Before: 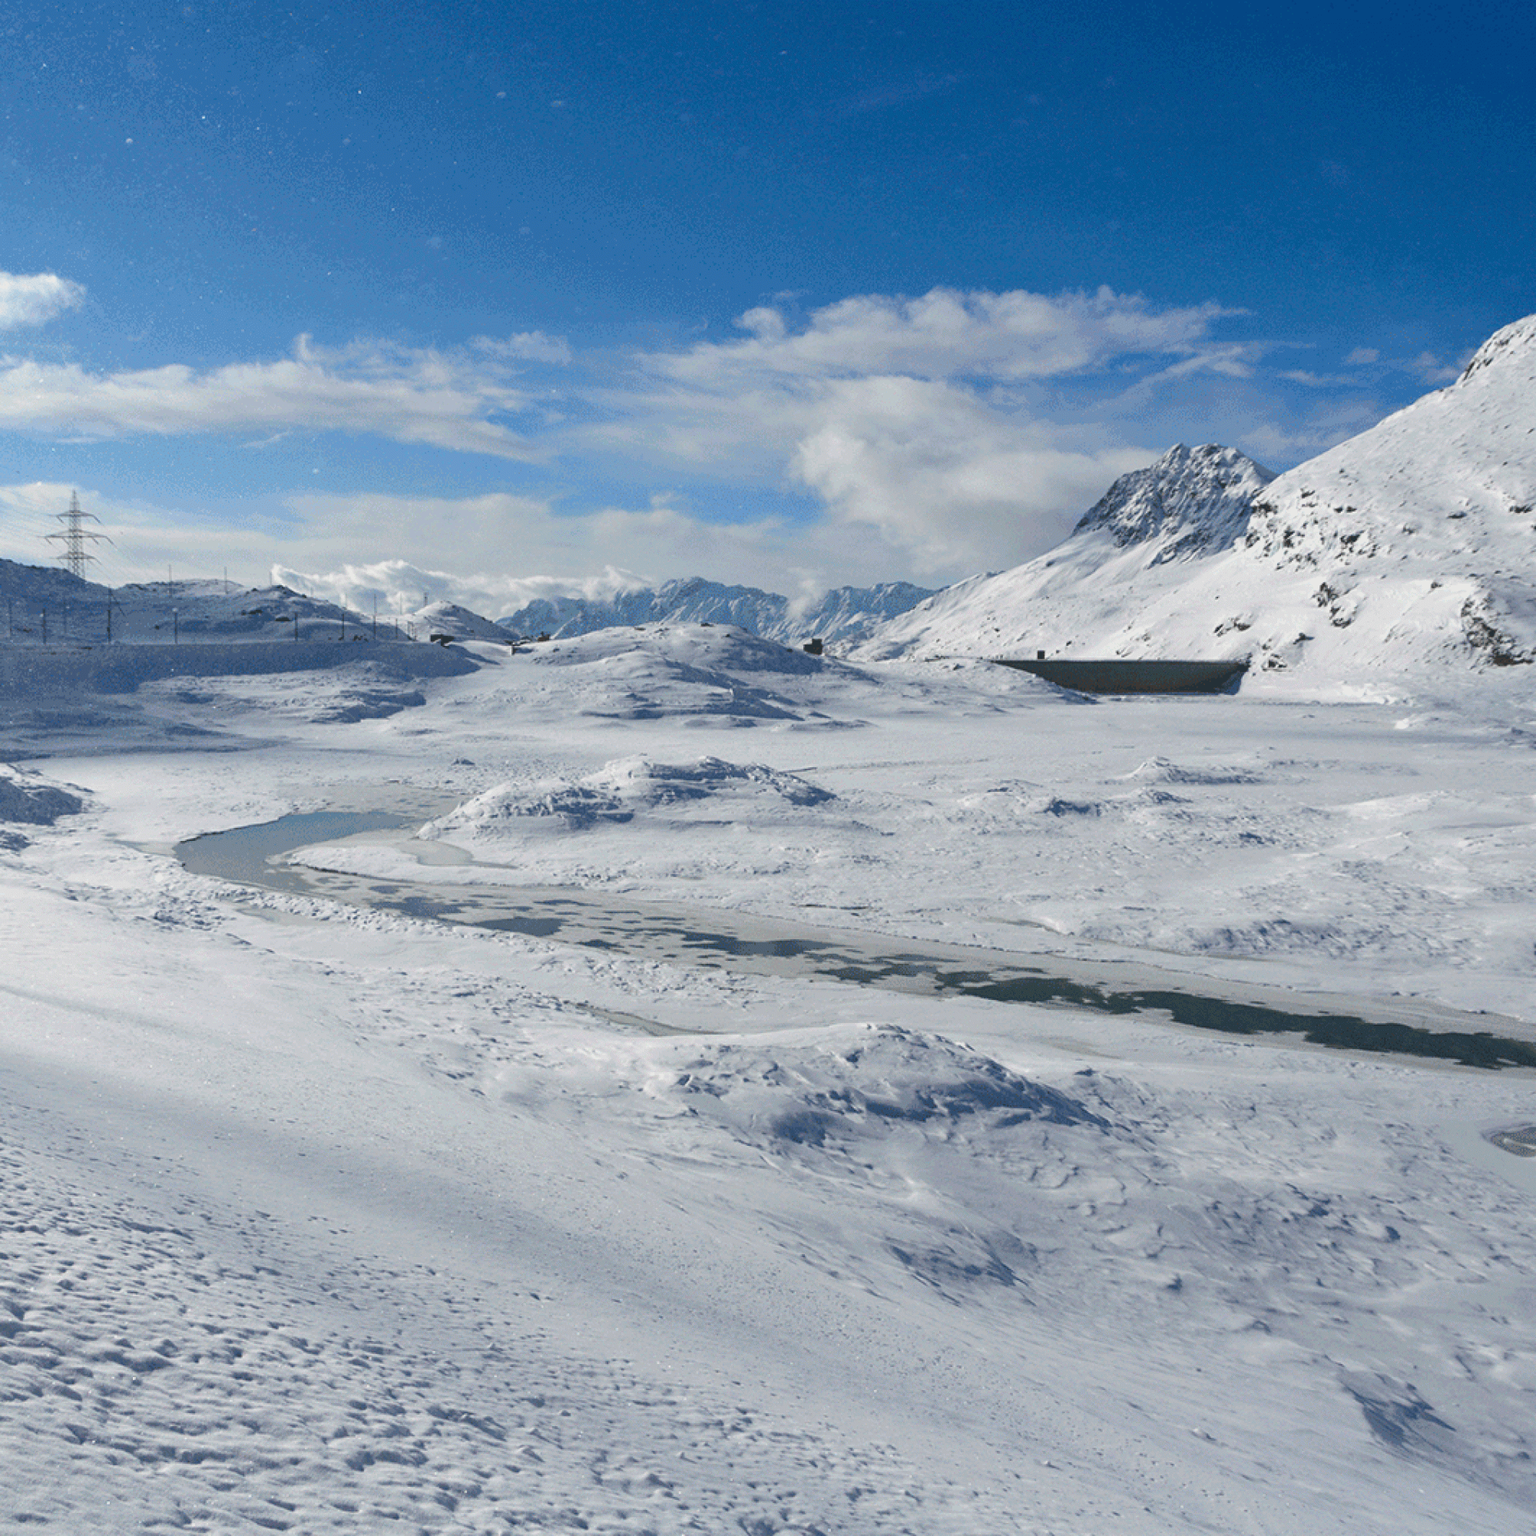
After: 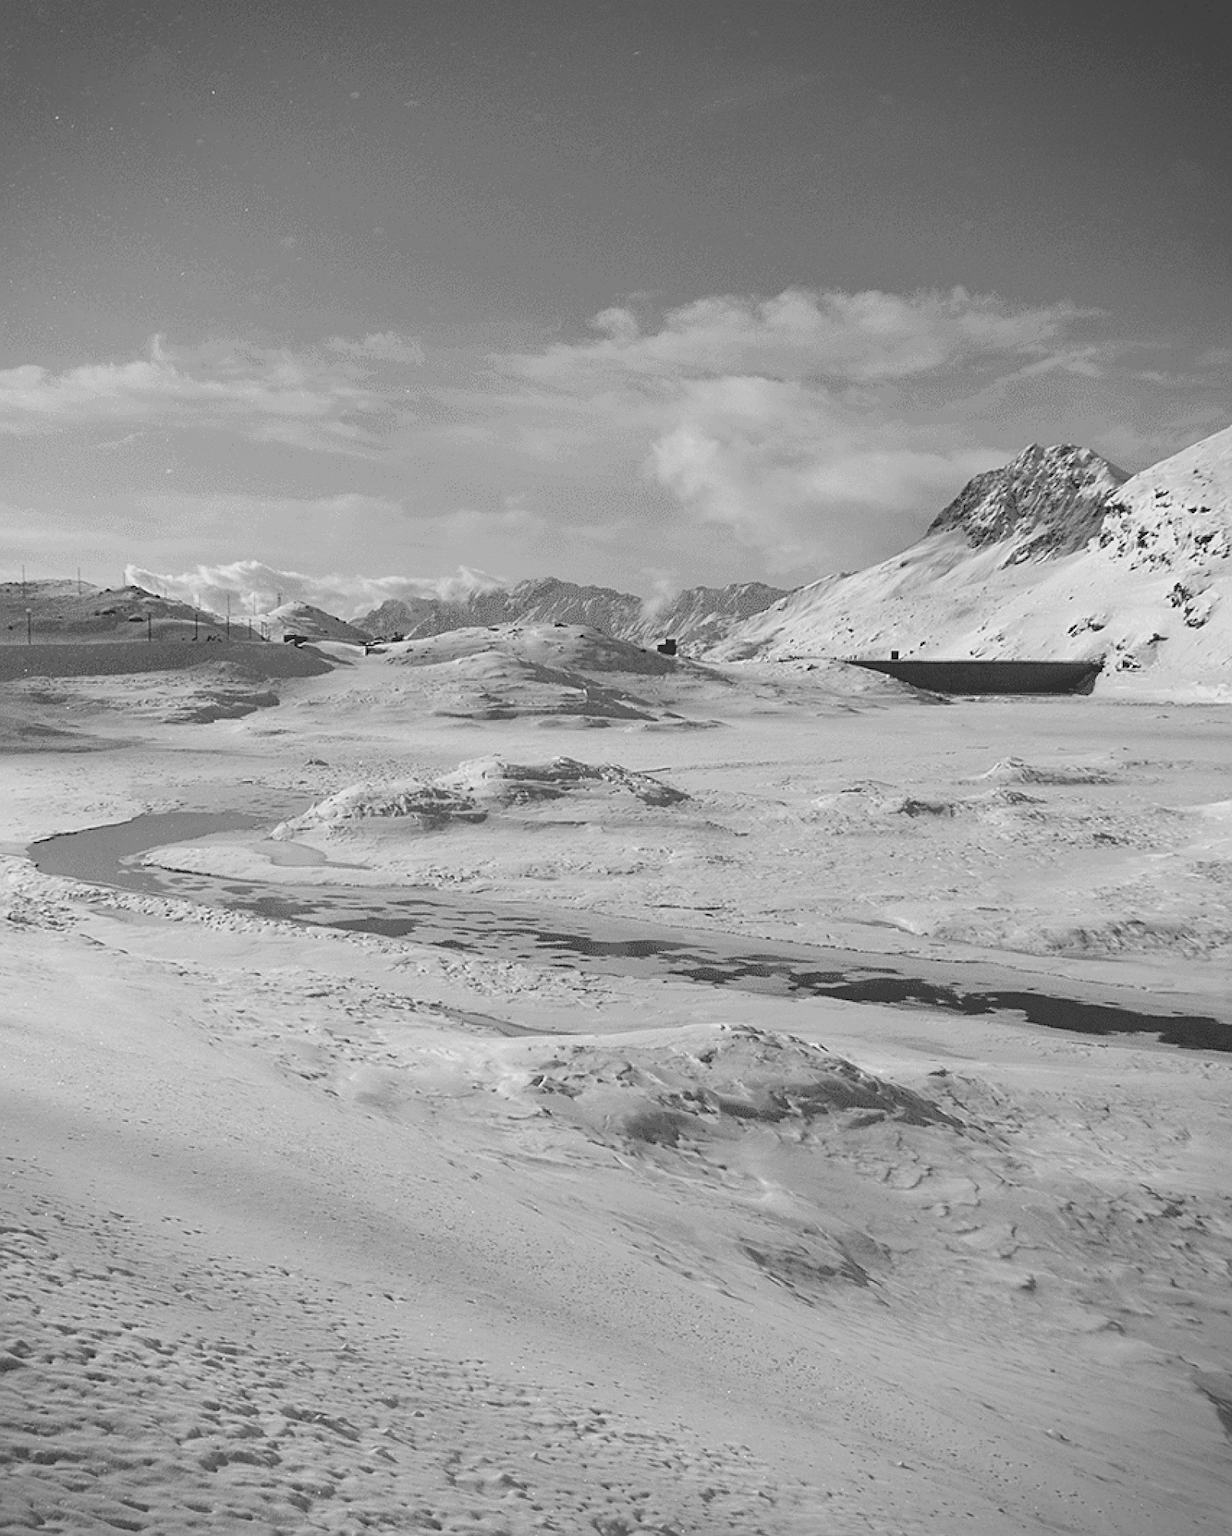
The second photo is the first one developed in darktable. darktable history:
exposure: compensate highlight preservation false
sharpen: on, module defaults
crop and rotate: left 9.597%, right 10.195%
color calibration: output gray [0.23, 0.37, 0.4, 0], gray › normalize channels true, illuminant same as pipeline (D50), adaptation XYZ, x 0.346, y 0.359, gamut compression 0
white balance: red 0.988, blue 1.017
vignetting: dithering 8-bit output, unbound false
